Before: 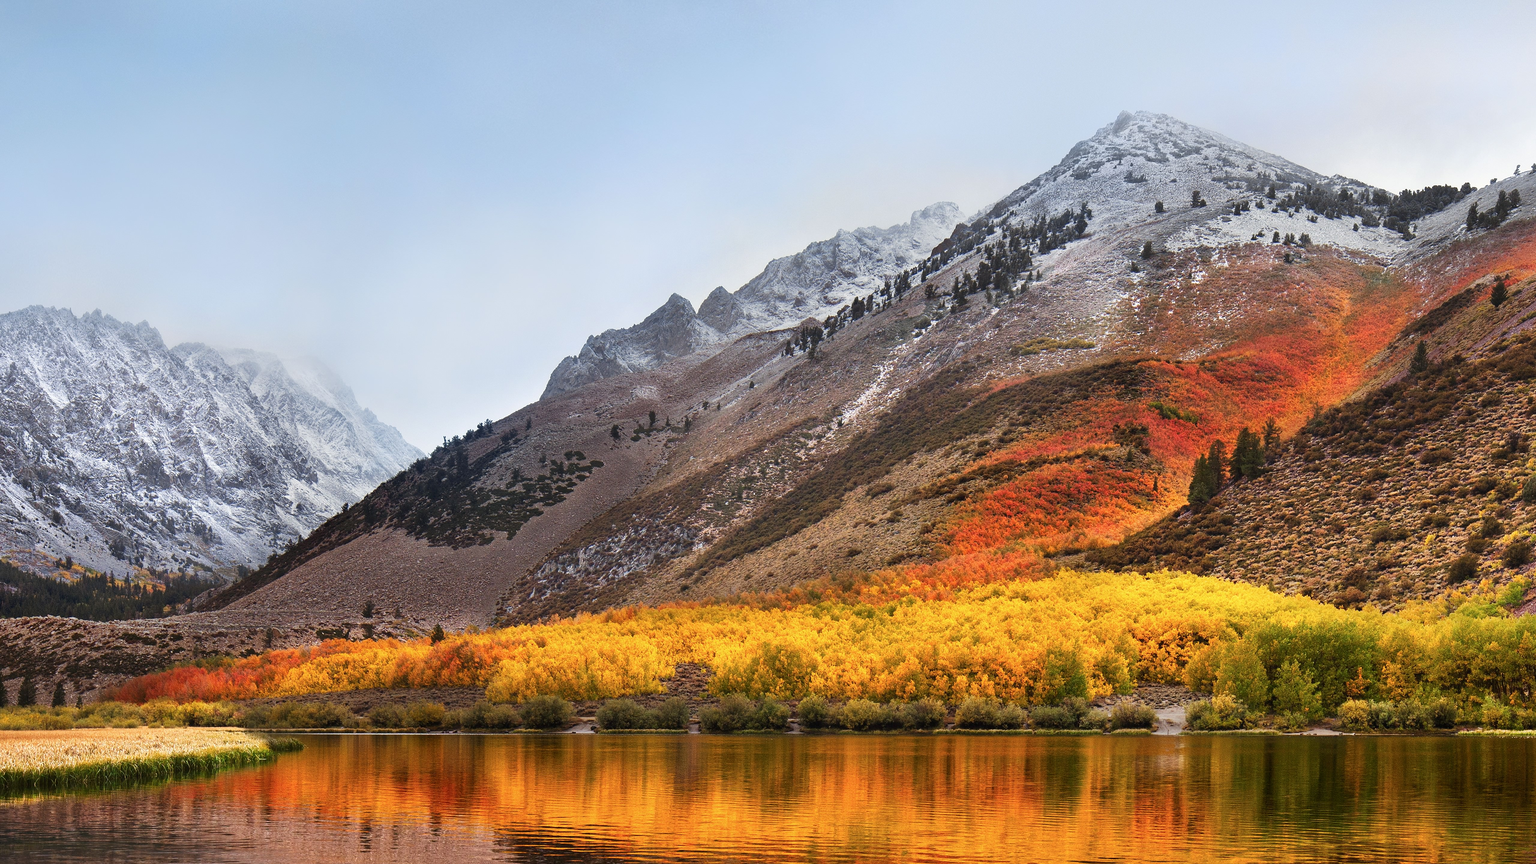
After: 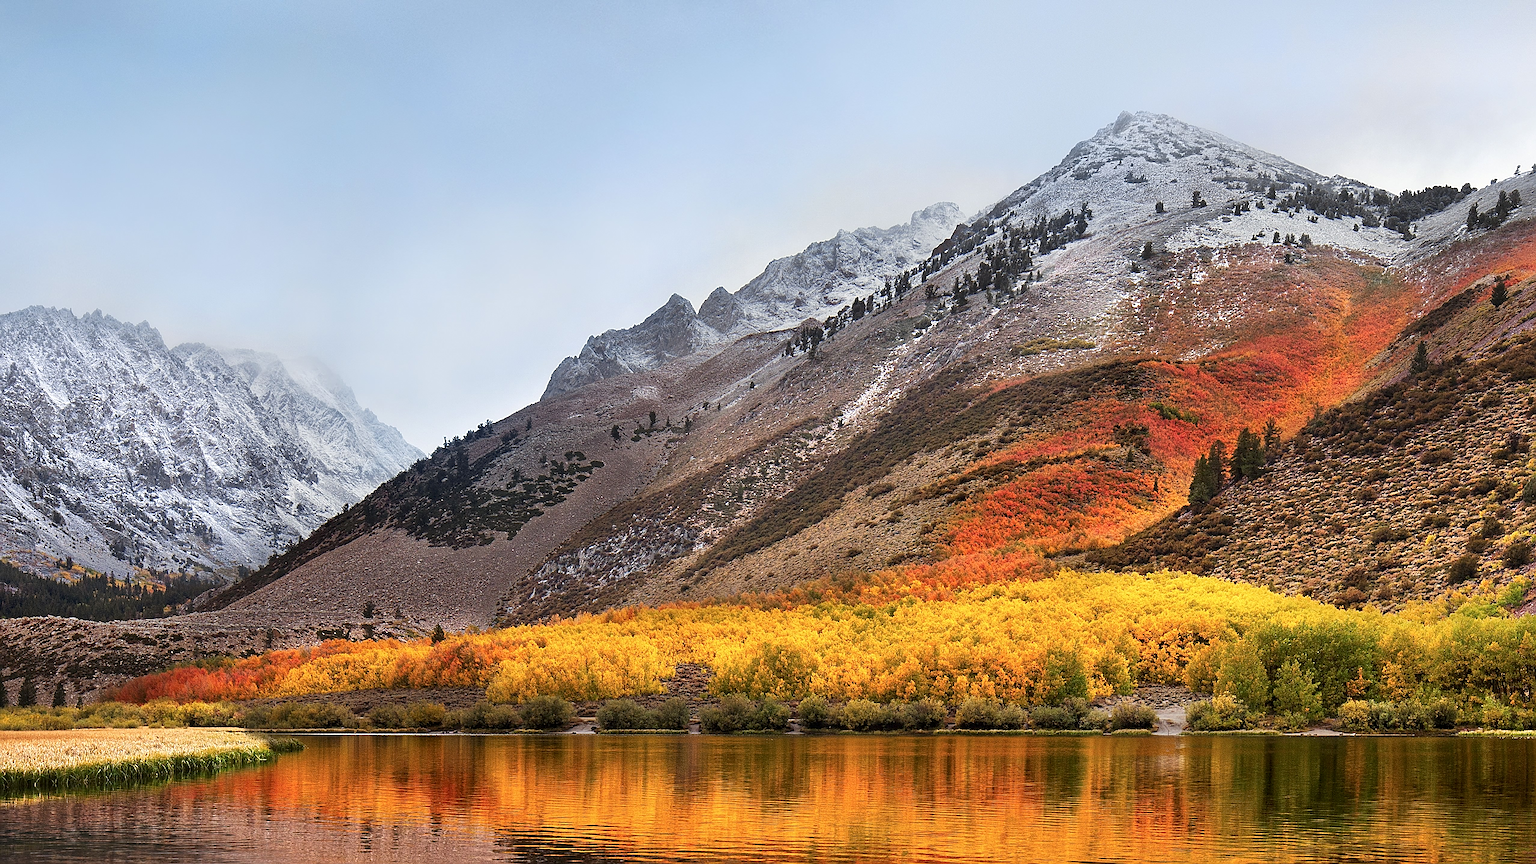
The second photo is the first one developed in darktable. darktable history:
local contrast: highlights 100%, shadows 100%, detail 120%, midtone range 0.2
sharpen: radius 3.025, amount 0.757
